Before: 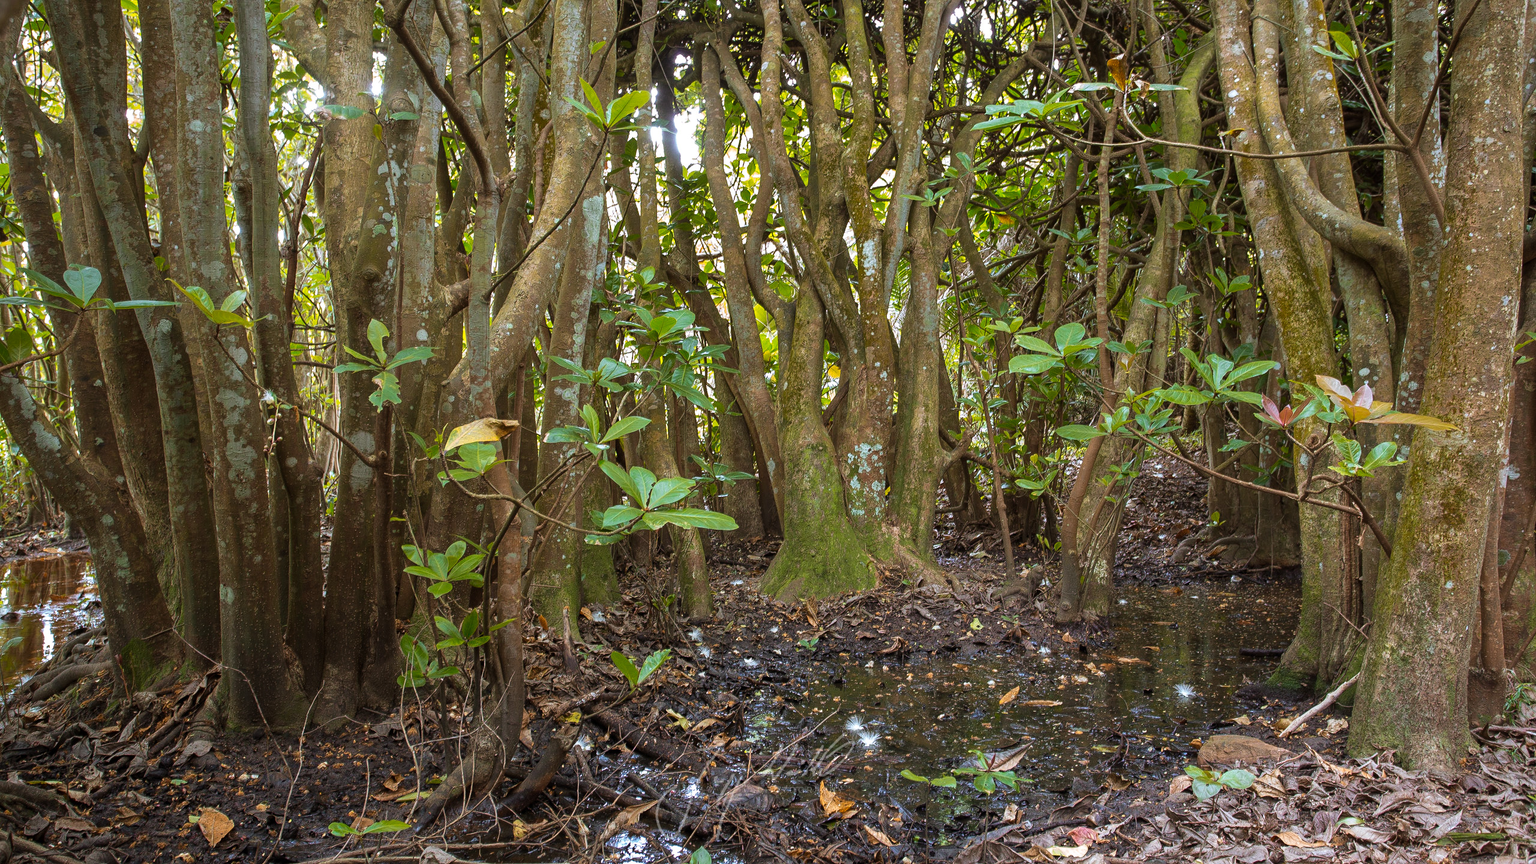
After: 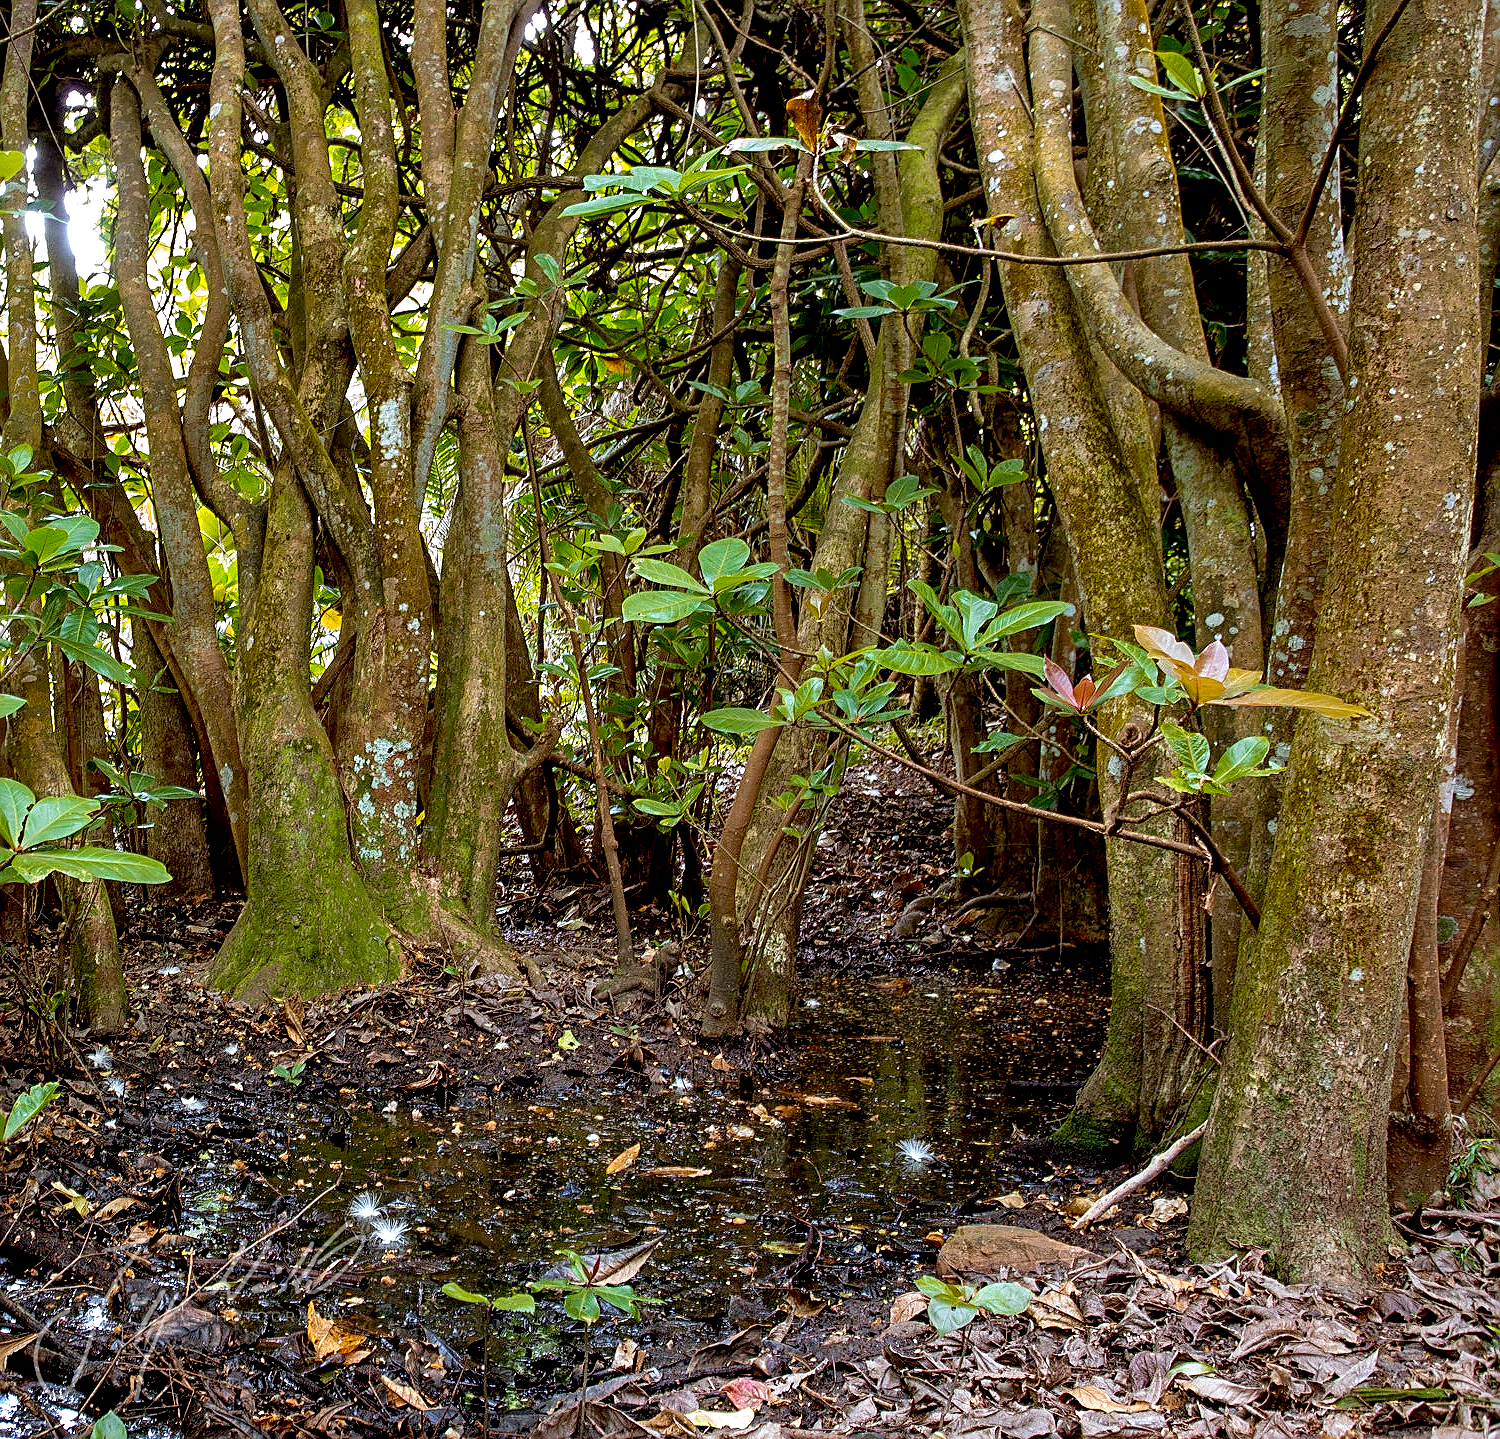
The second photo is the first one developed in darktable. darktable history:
sharpen: on, module defaults
crop: left 41.402%
exposure: black level correction 0.025, exposure 0.182 EV, compensate highlight preservation false
